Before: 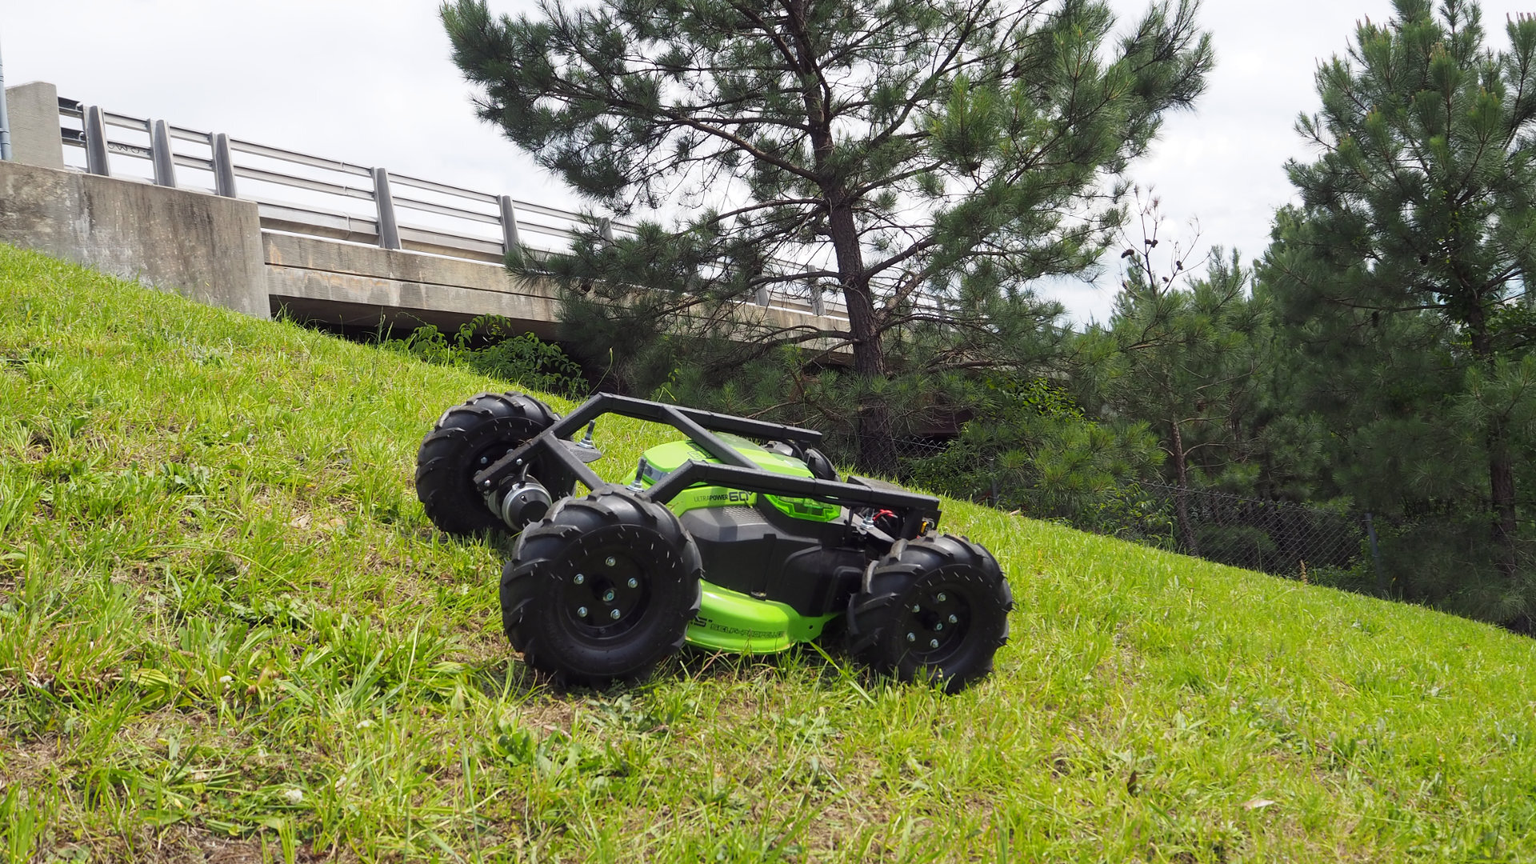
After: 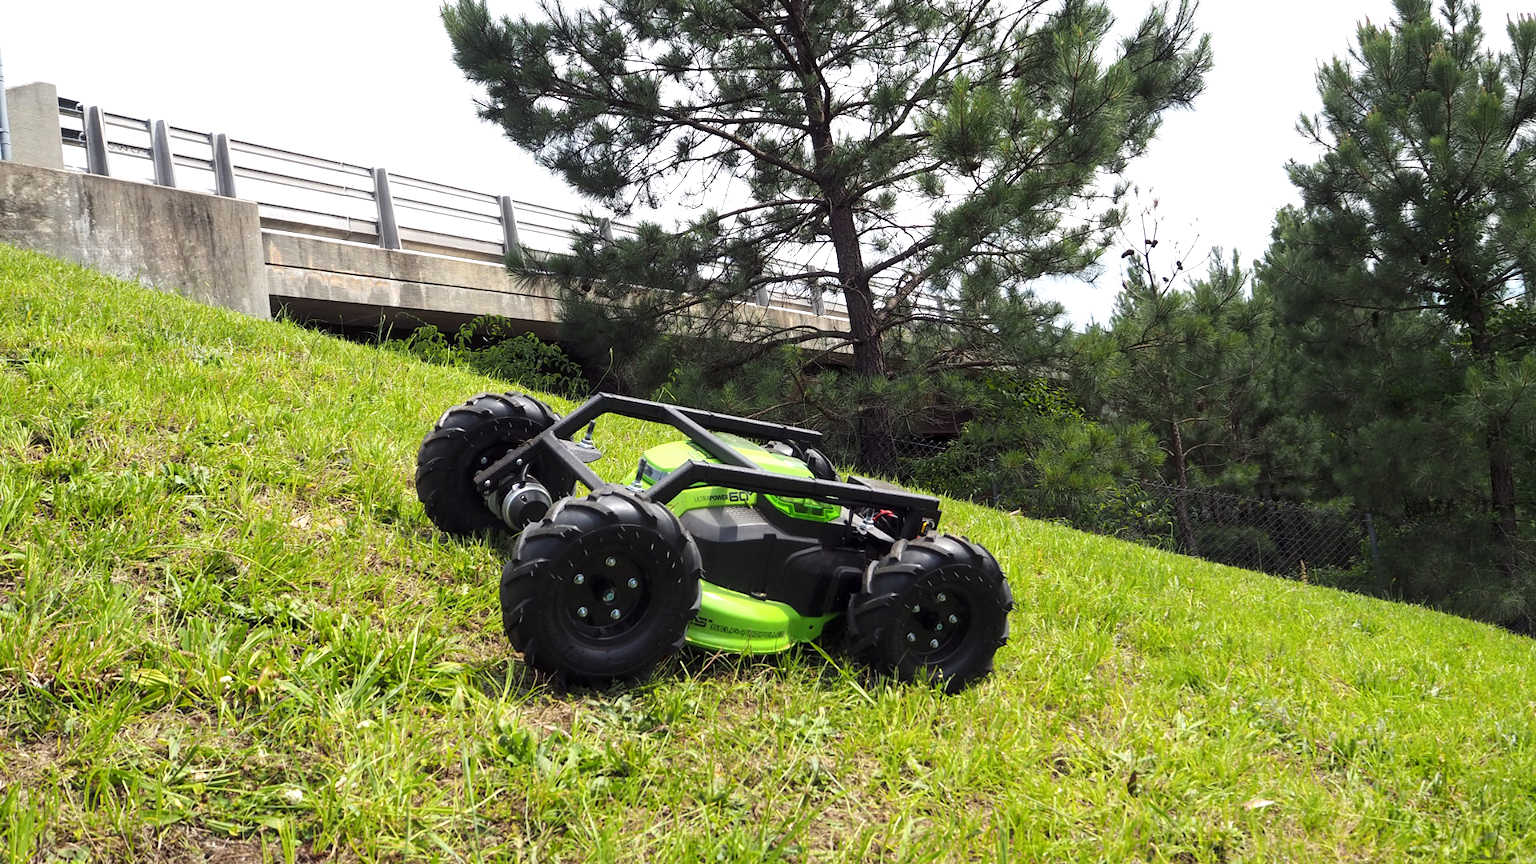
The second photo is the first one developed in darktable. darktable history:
local contrast: highlights 107%, shadows 98%, detail 120%, midtone range 0.2
tone equalizer: -8 EV -0.407 EV, -7 EV -0.405 EV, -6 EV -0.339 EV, -5 EV -0.236 EV, -3 EV 0.196 EV, -2 EV 0.334 EV, -1 EV 0.364 EV, +0 EV 0.39 EV, edges refinement/feathering 500, mask exposure compensation -1.57 EV, preserve details no
